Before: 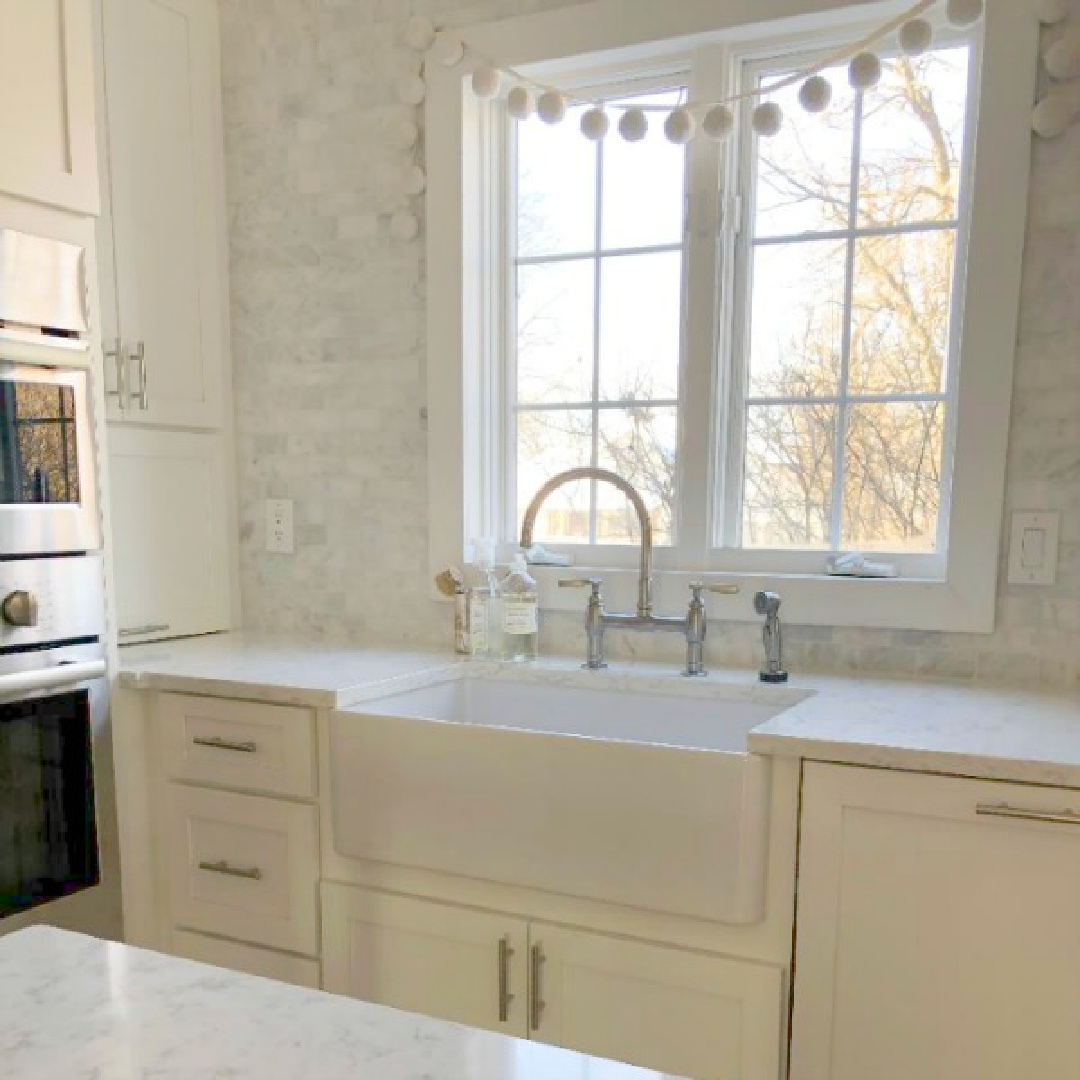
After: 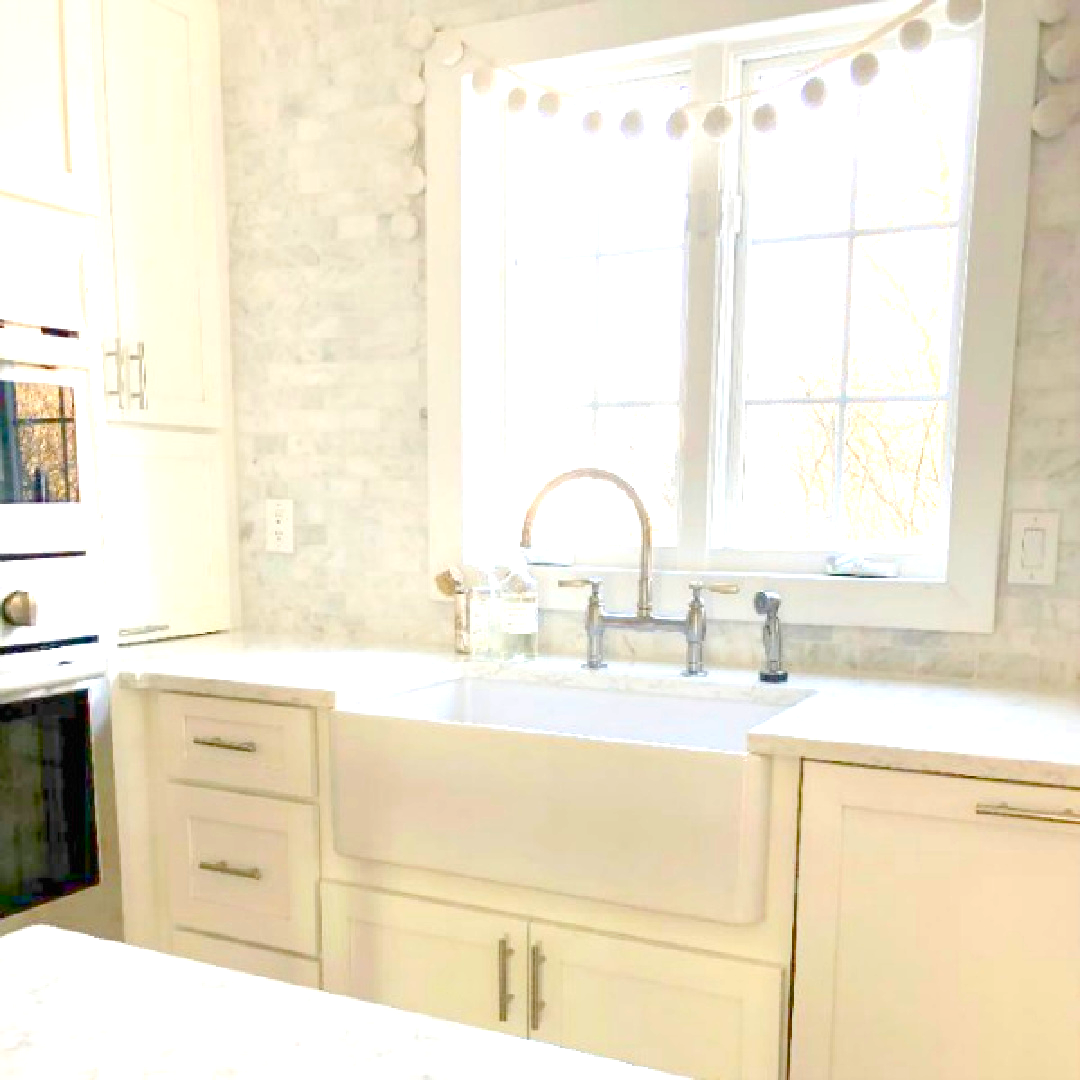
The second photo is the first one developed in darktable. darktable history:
exposure: black level correction 0, exposure 1.105 EV, compensate highlight preservation false
color balance rgb: shadows lift › hue 85.52°, perceptual saturation grading › global saturation 20%, perceptual saturation grading › highlights -24.886%, perceptual saturation grading › shadows 24.218%, global vibrance 20%
